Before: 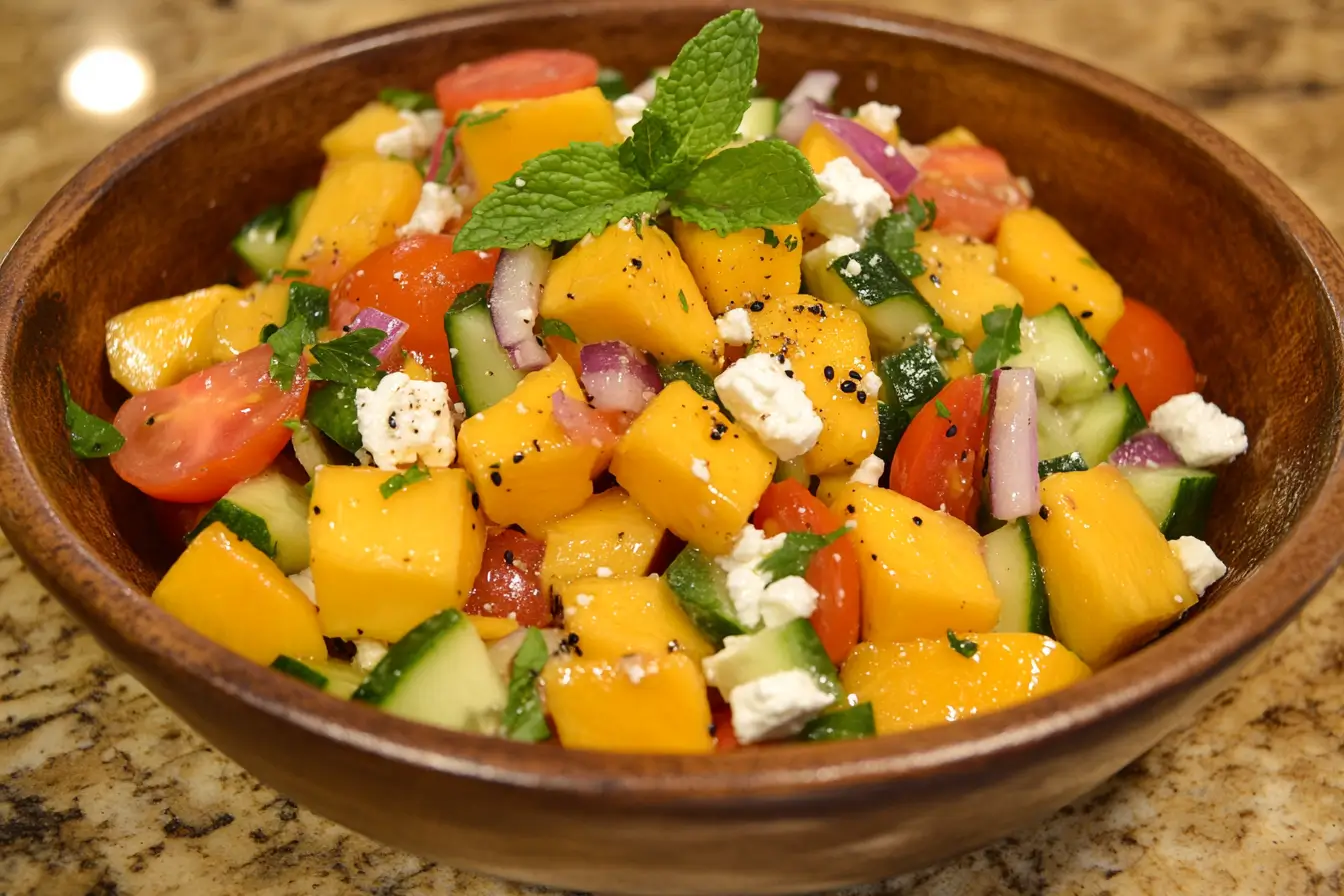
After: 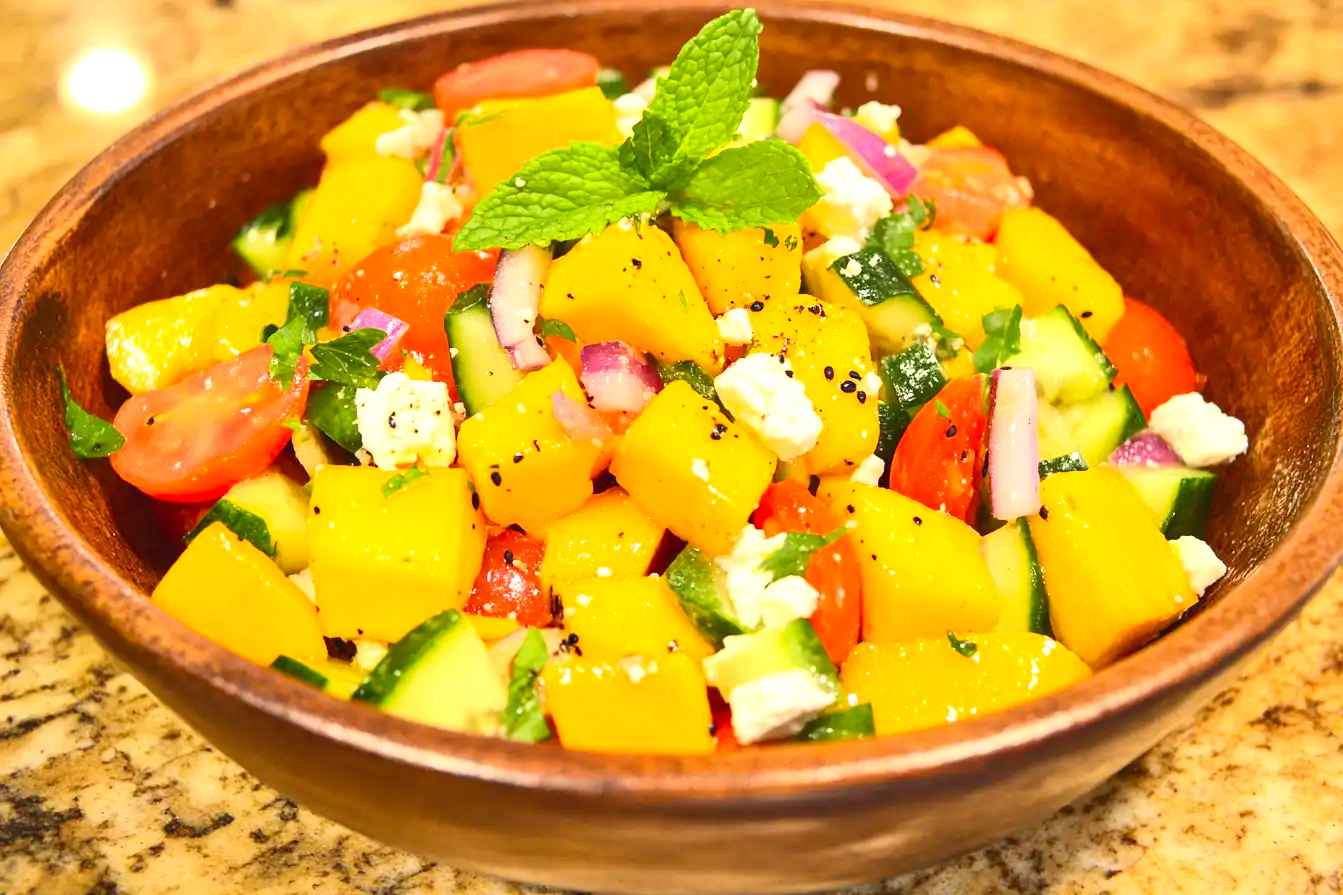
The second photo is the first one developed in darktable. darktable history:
crop: left 0.051%
contrast brightness saturation: contrast 0.242, brightness 0.248, saturation 0.372
exposure: black level correction 0, exposure 0.7 EV, compensate highlight preservation false
